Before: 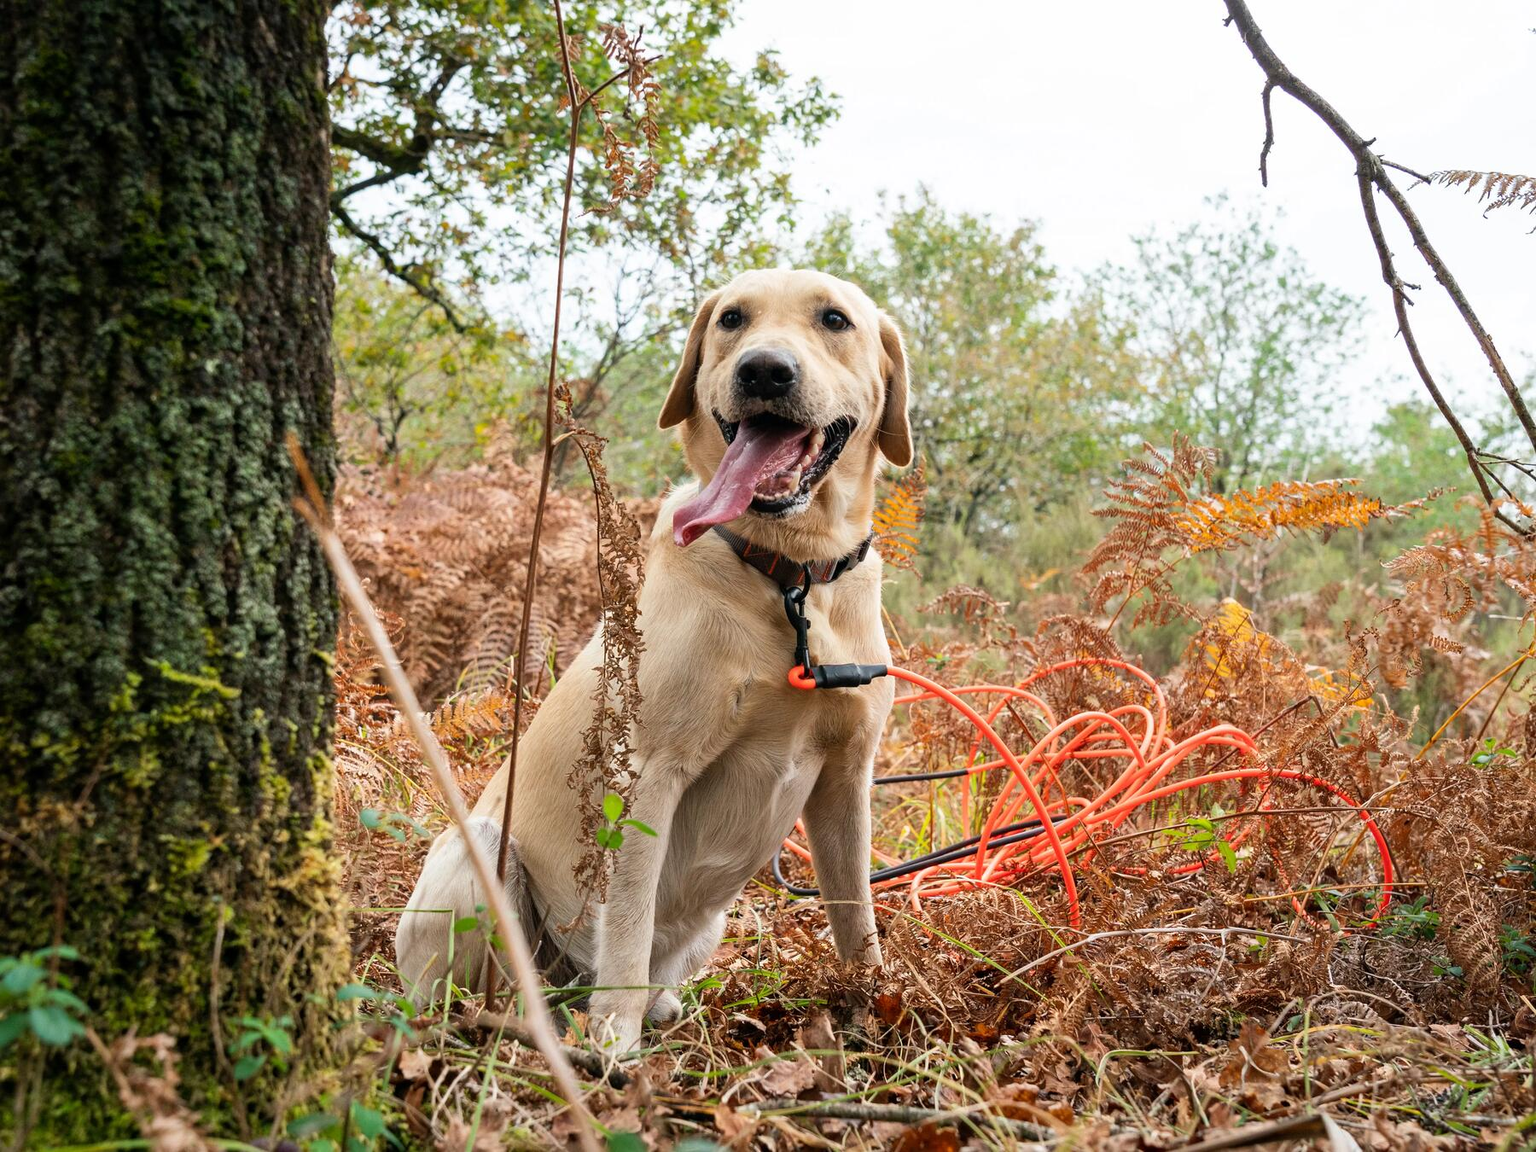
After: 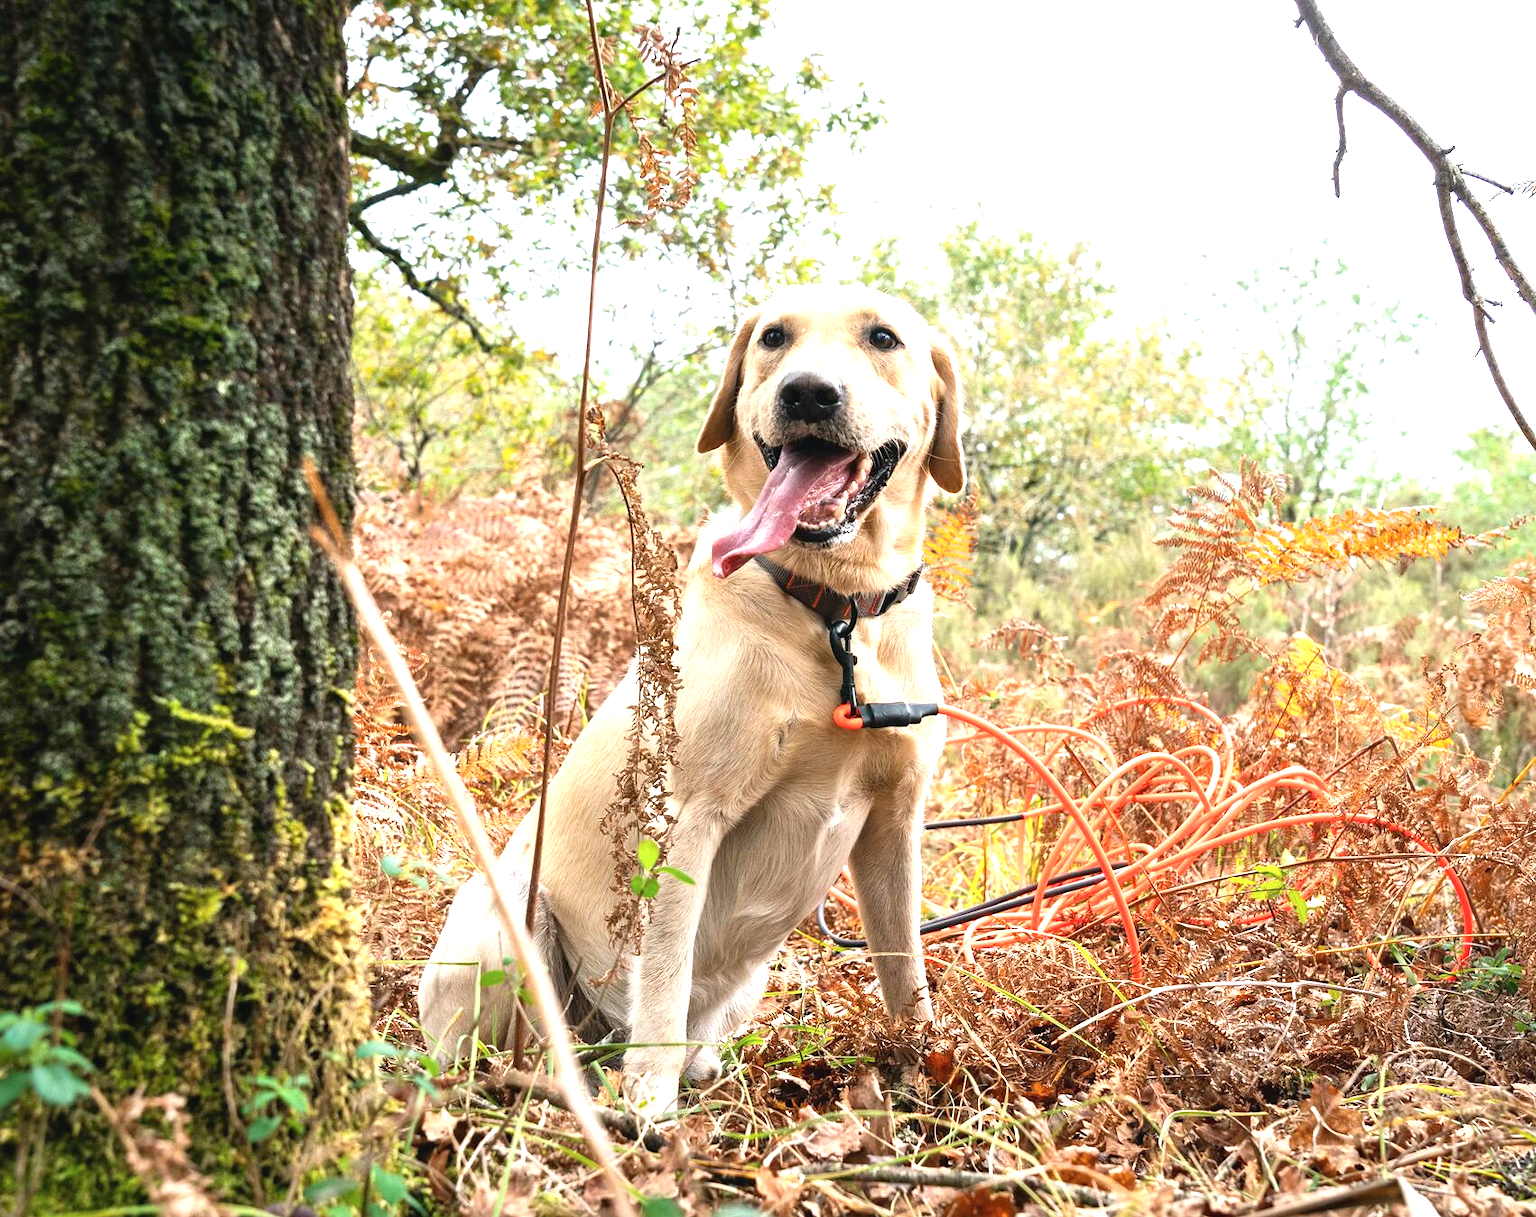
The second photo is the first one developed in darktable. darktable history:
crop and rotate: left 0%, right 5.401%
exposure: exposure 1.218 EV, compensate highlight preservation false
contrast brightness saturation: contrast -0.085, brightness -0.041, saturation -0.108
